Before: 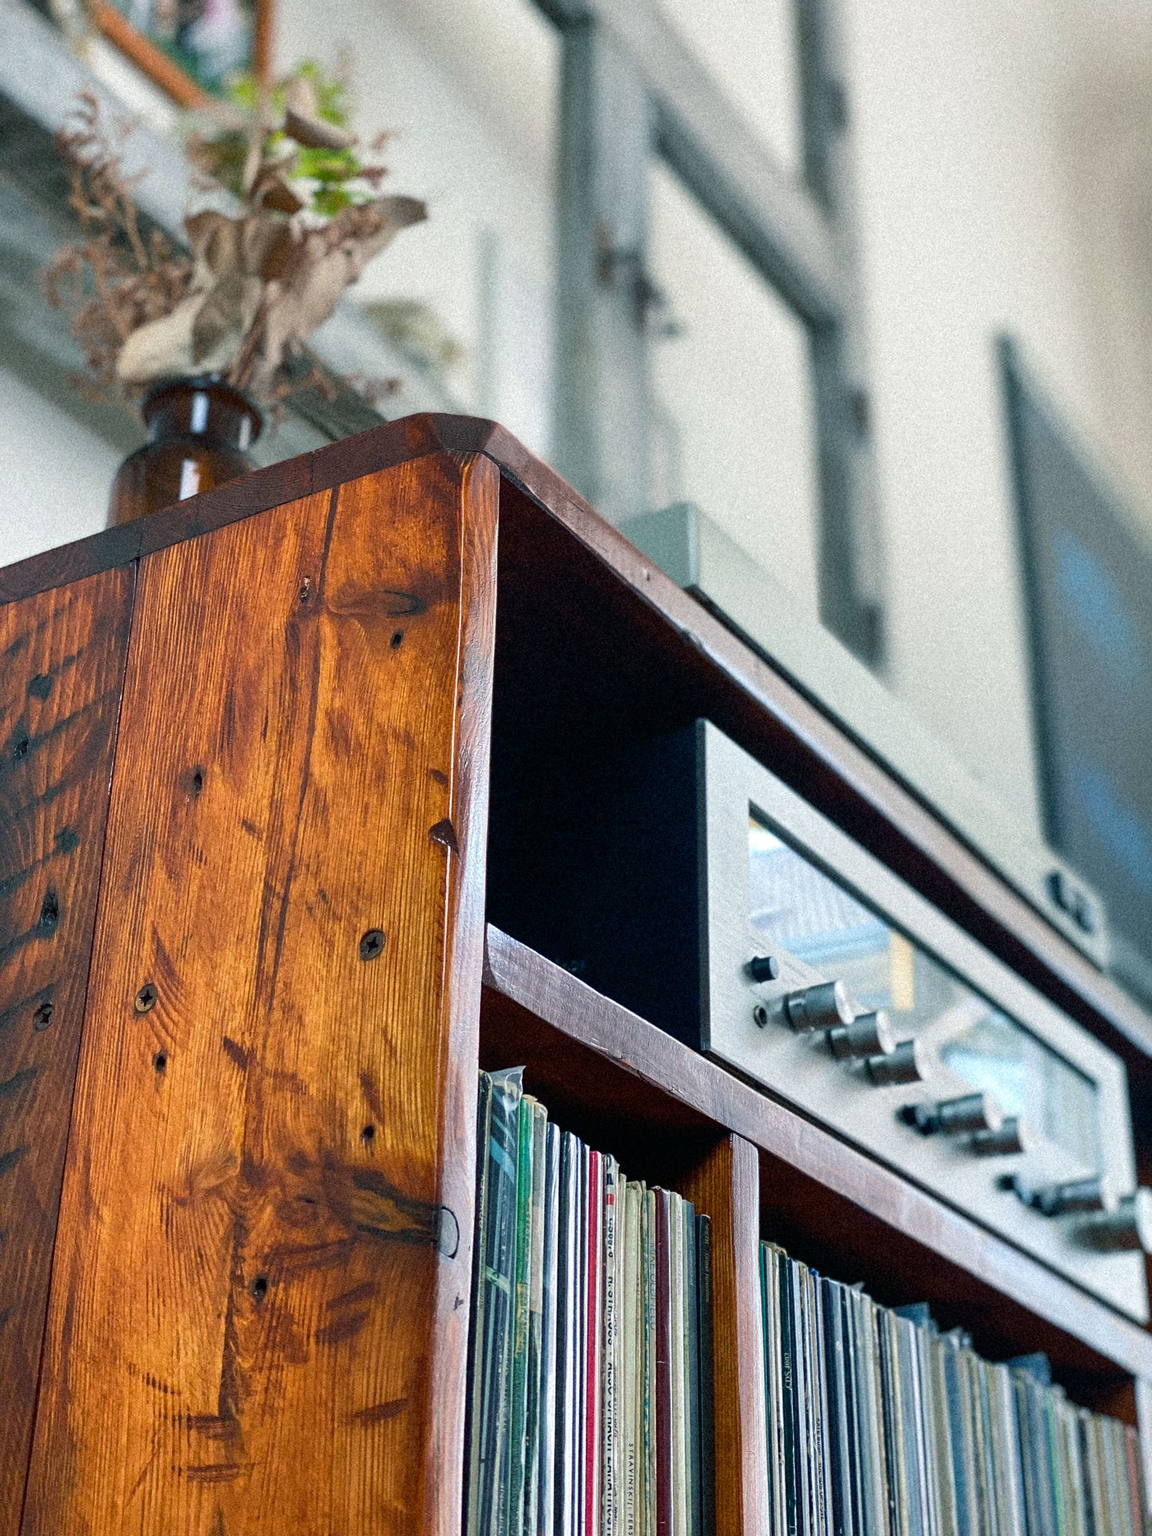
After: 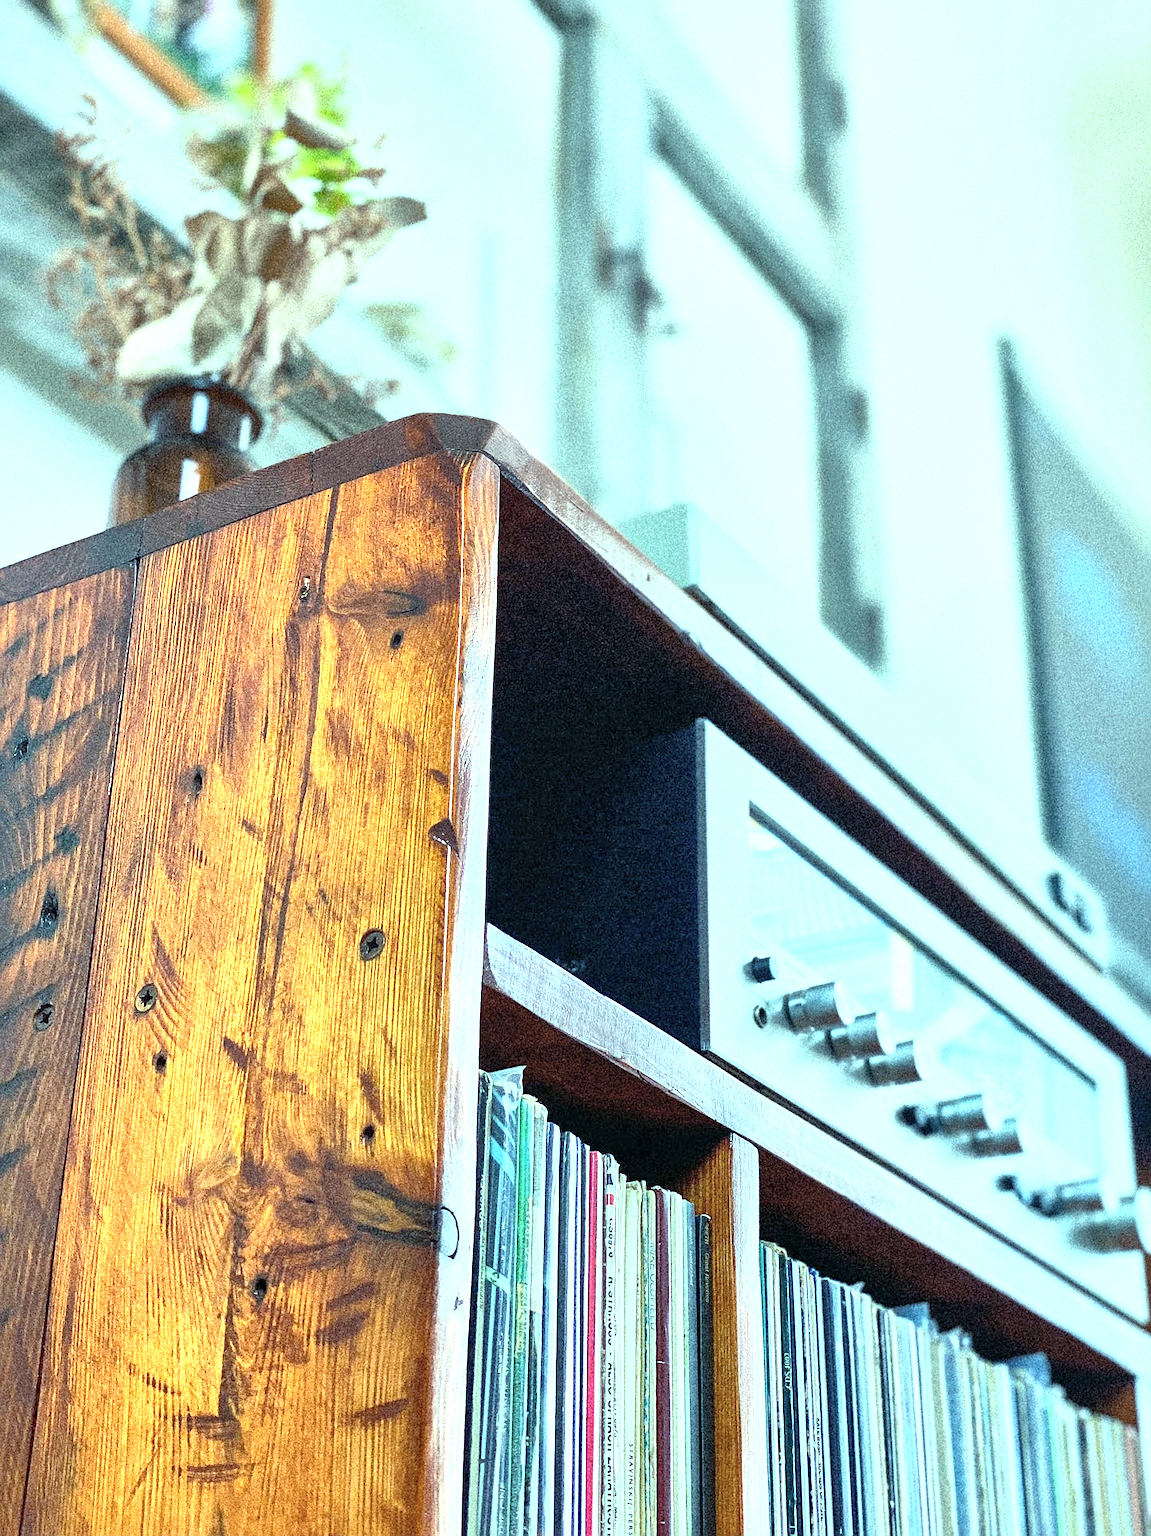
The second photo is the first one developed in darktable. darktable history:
local contrast: mode bilateral grid, contrast 25, coarseness 60, detail 151%, midtone range 0.2
color balance: mode lift, gamma, gain (sRGB), lift [0.997, 0.979, 1.021, 1.011], gamma [1, 1.084, 0.916, 0.998], gain [1, 0.87, 1.13, 1.101], contrast 4.55%, contrast fulcrum 38.24%, output saturation 104.09%
contrast brightness saturation: contrast 0.14, brightness 0.21
sharpen: radius 1
exposure: exposure 0.943 EV, compensate highlight preservation false
tone equalizer: on, module defaults
